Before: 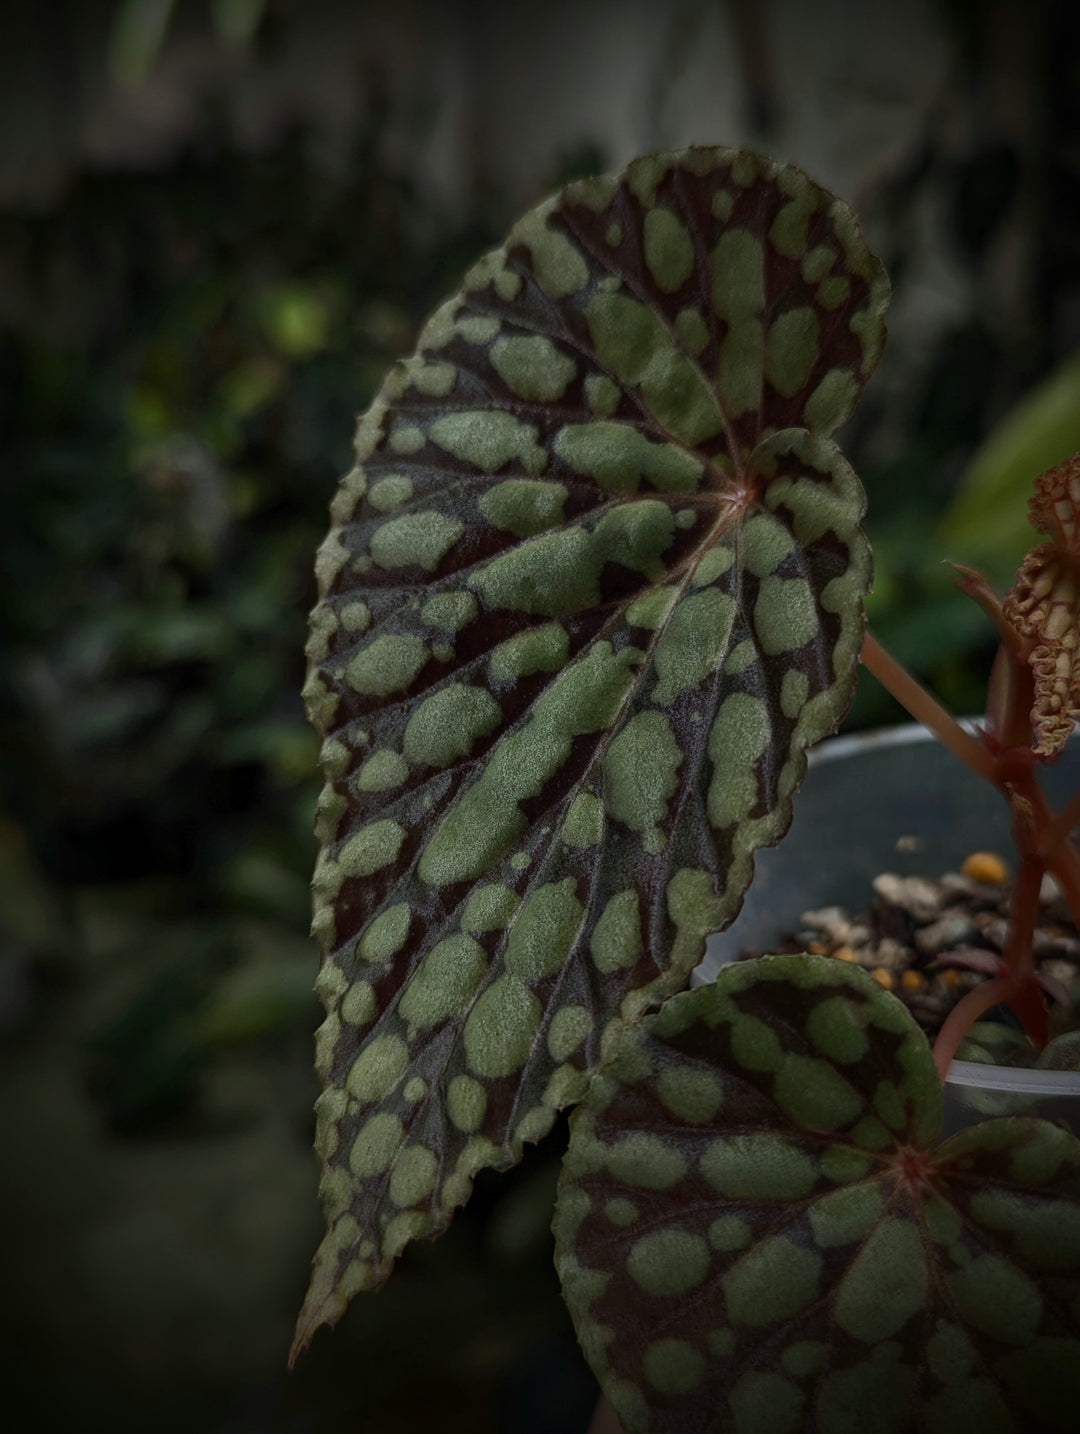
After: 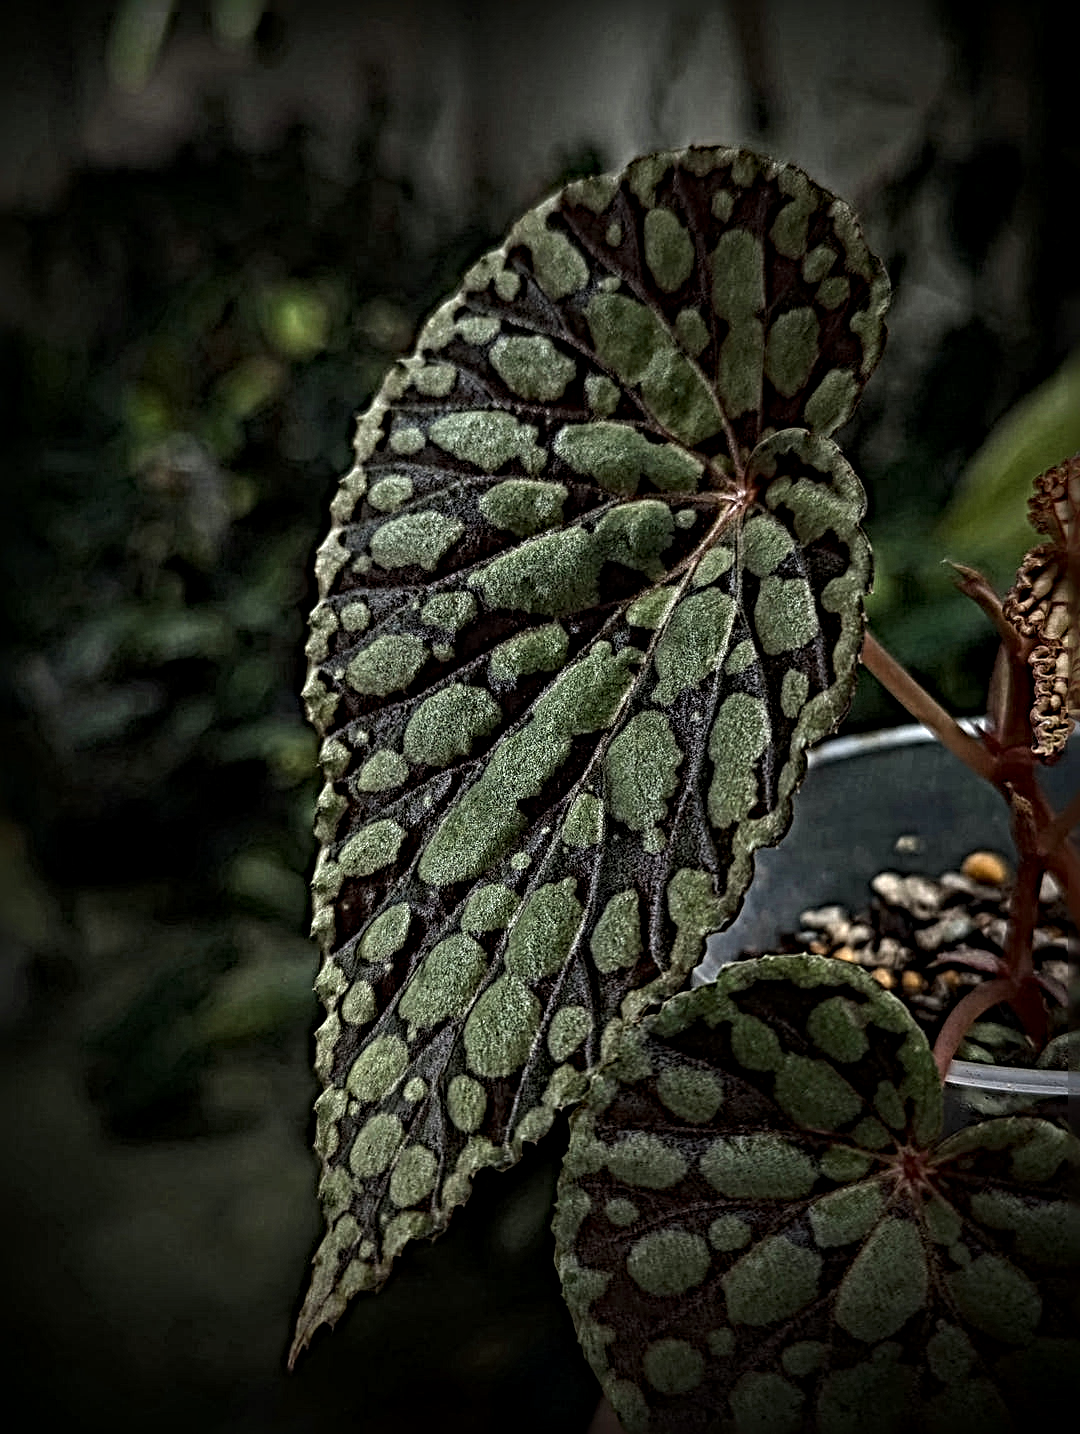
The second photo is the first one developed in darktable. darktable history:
local contrast: on, module defaults
tone equalizer: -8 EV -0.753 EV, -7 EV -0.717 EV, -6 EV -0.567 EV, -5 EV -0.364 EV, -3 EV 0.386 EV, -2 EV 0.6 EV, -1 EV 0.68 EV, +0 EV 0.738 EV
sharpen: radius 6.278, amount 1.796, threshold 0.05
